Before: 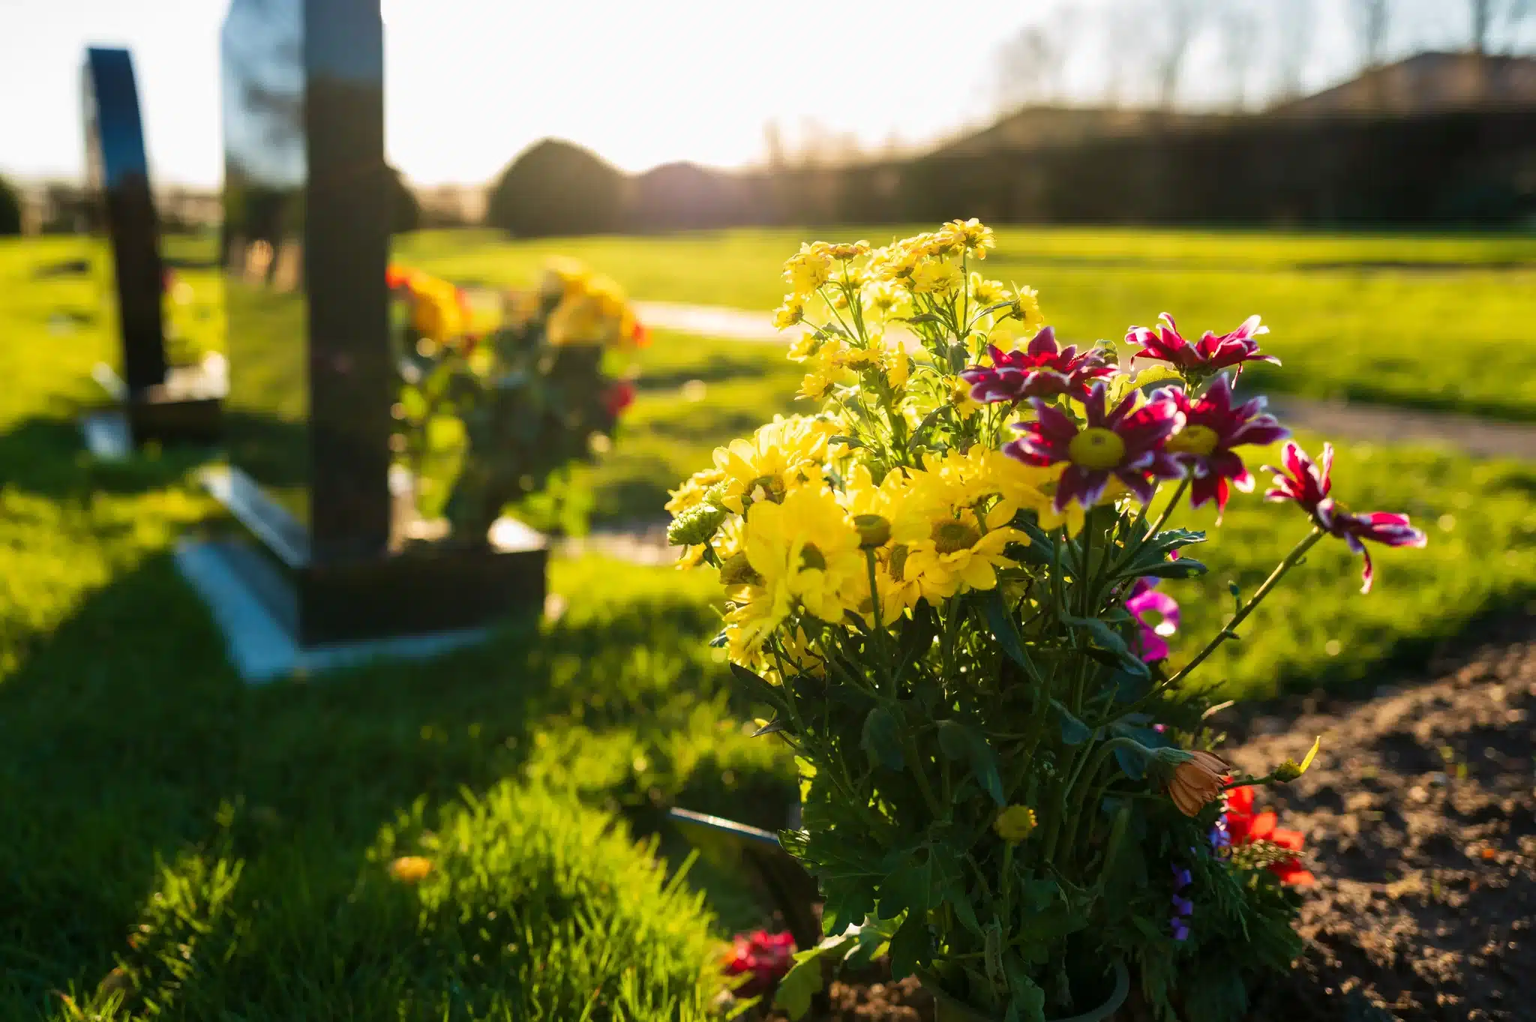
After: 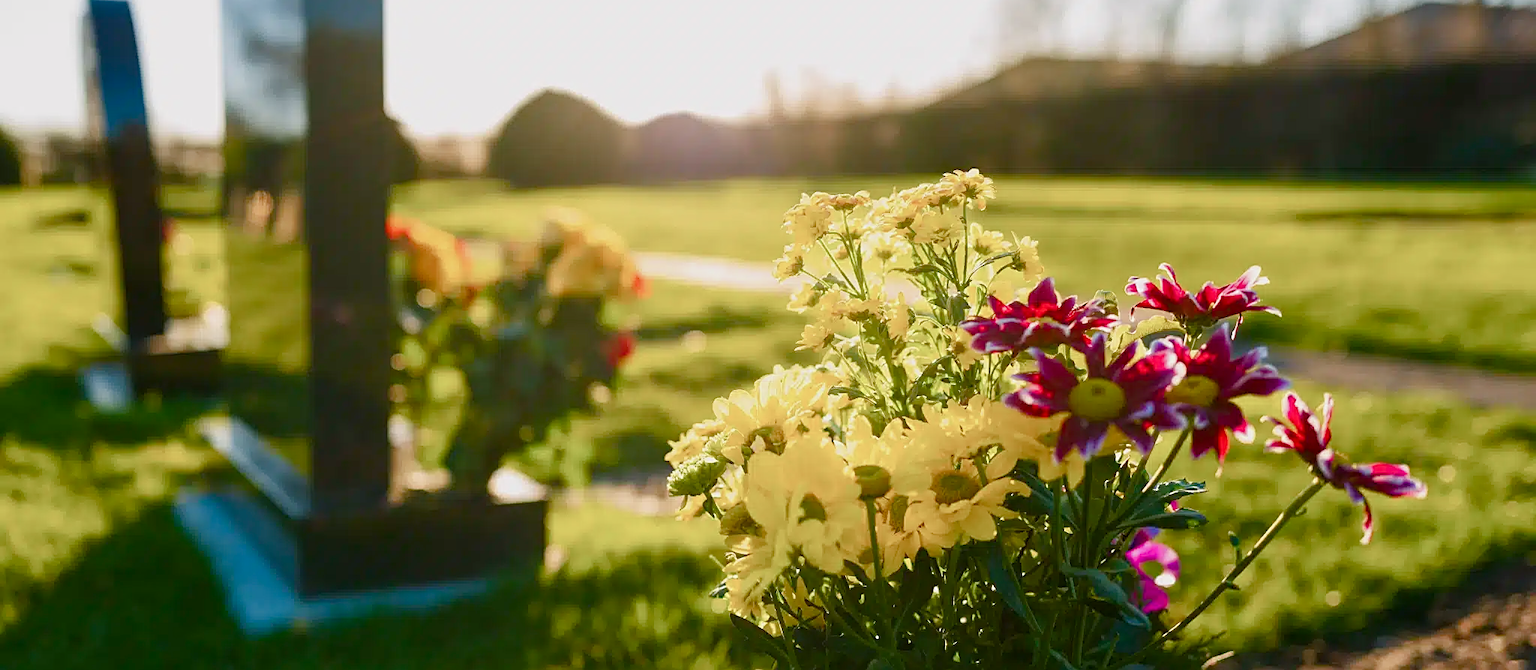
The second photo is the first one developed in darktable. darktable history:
color balance rgb: shadows lift › chroma 1%, shadows lift › hue 113°, highlights gain › chroma 0.2%, highlights gain › hue 333°, perceptual saturation grading › global saturation 20%, perceptual saturation grading › highlights -50%, perceptual saturation grading › shadows 25%, contrast -10%
crop and rotate: top 4.848%, bottom 29.503%
sharpen: on, module defaults
